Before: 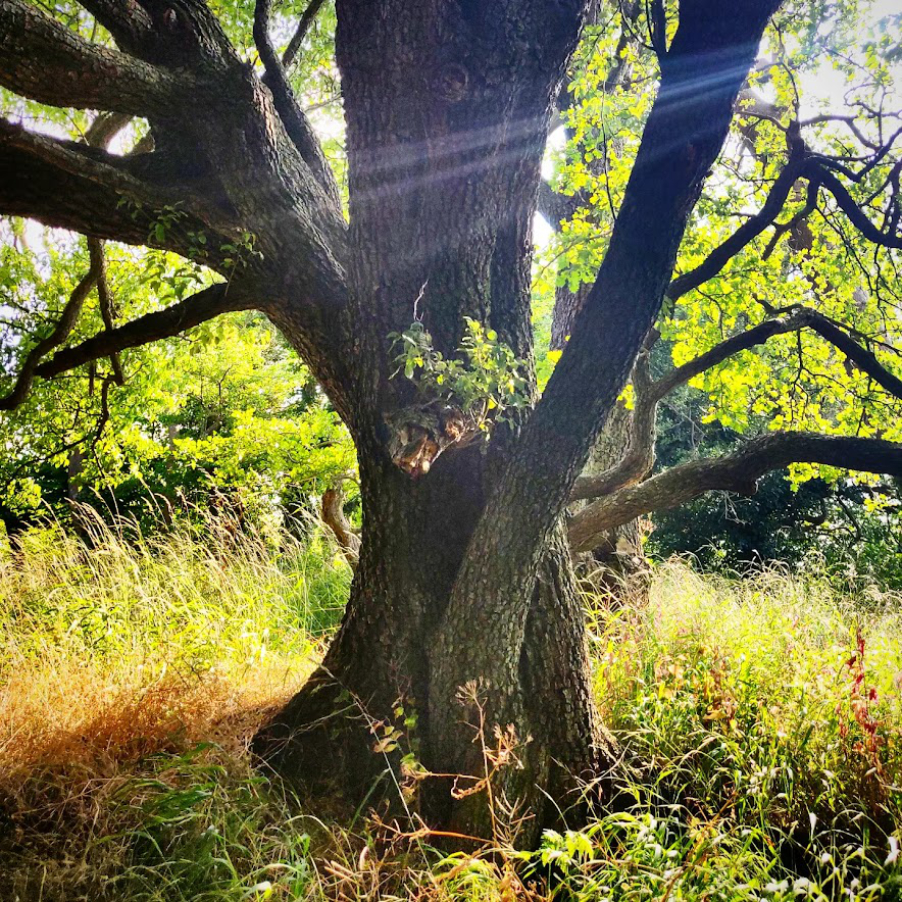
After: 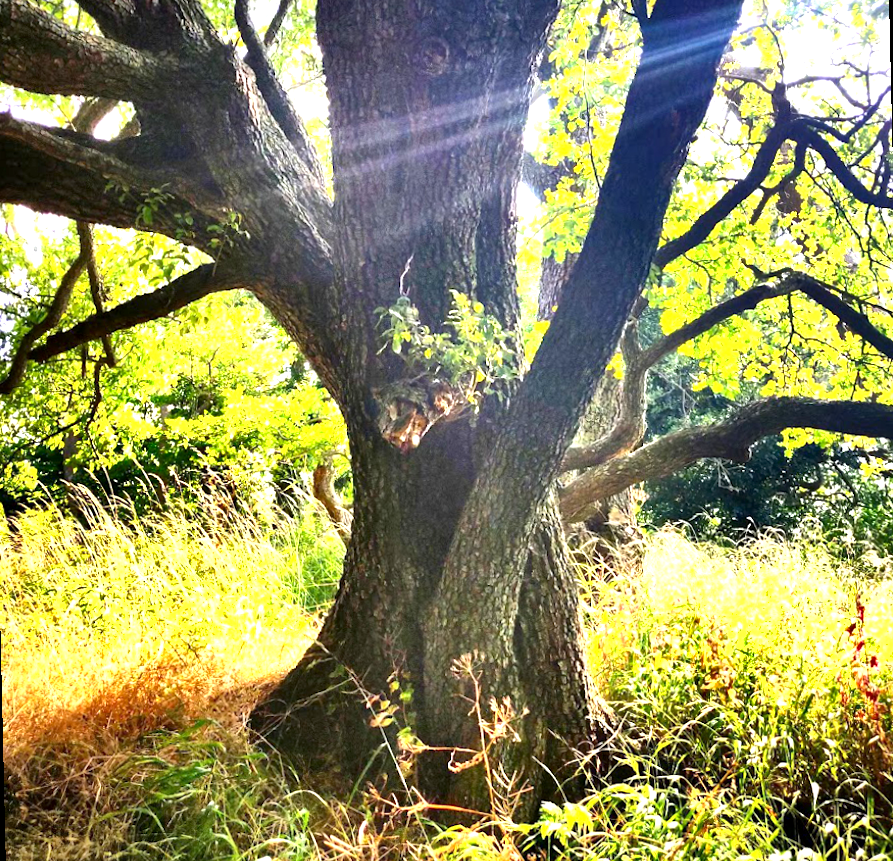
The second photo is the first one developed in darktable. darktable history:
exposure: black level correction 0.001, exposure 1.116 EV, compensate highlight preservation false
shadows and highlights: shadows 60, soften with gaussian
rotate and perspective: rotation -1.32°, lens shift (horizontal) -0.031, crop left 0.015, crop right 0.985, crop top 0.047, crop bottom 0.982
